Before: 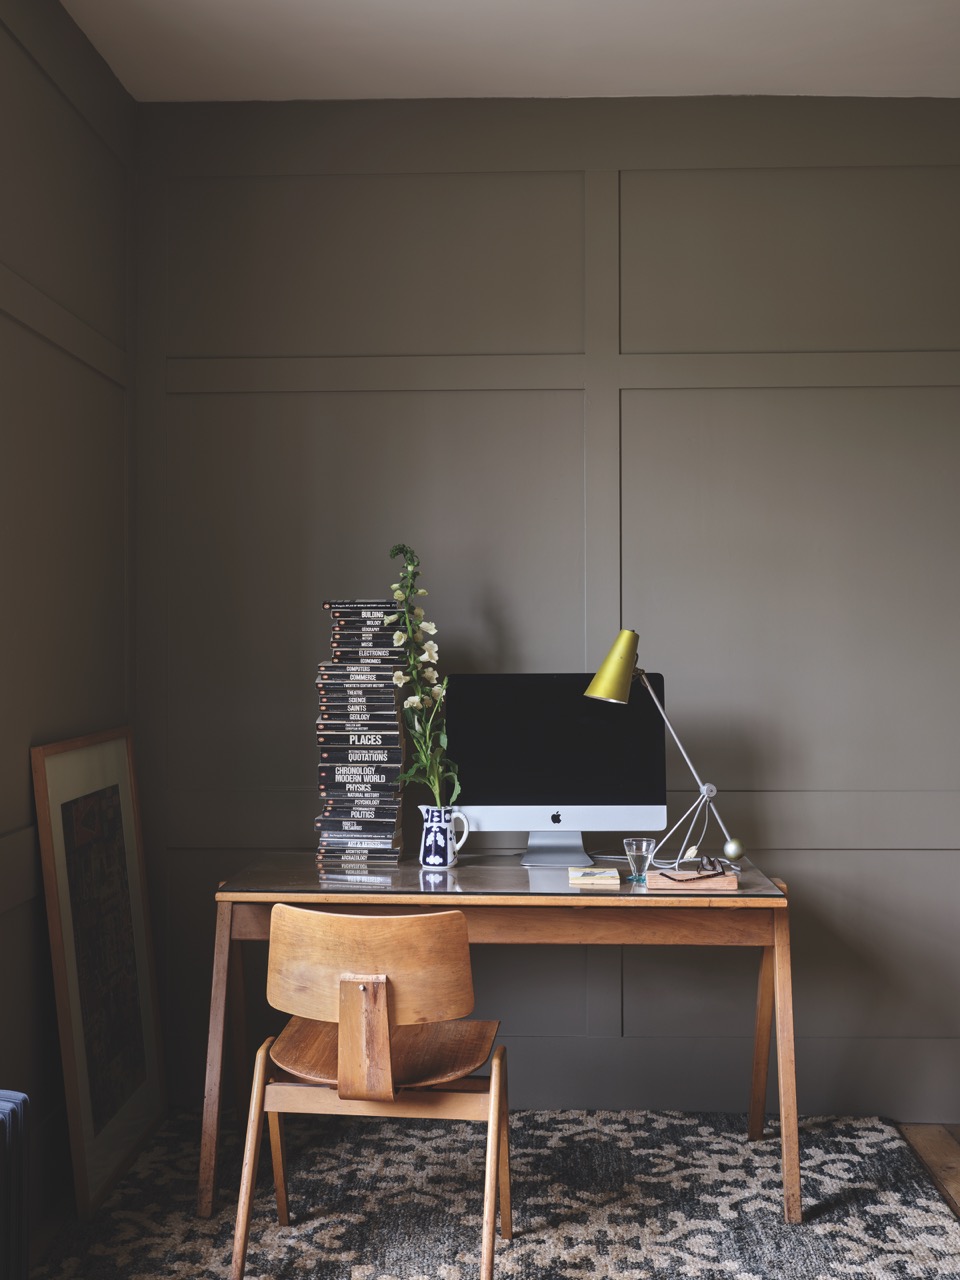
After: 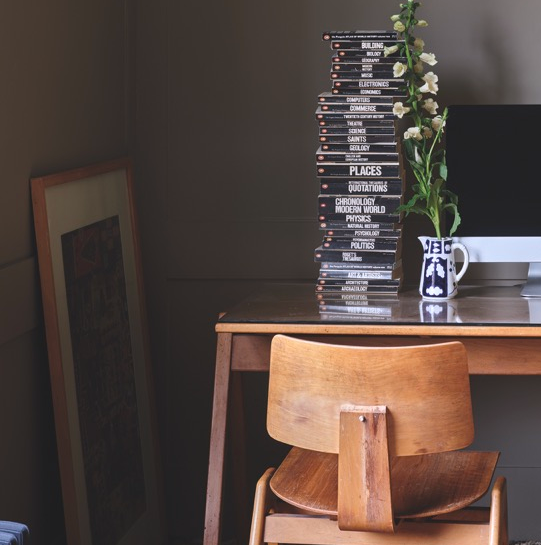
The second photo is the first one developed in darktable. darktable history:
white balance: red 1.009, blue 1.027
crop: top 44.483%, right 43.593%, bottom 12.892%
